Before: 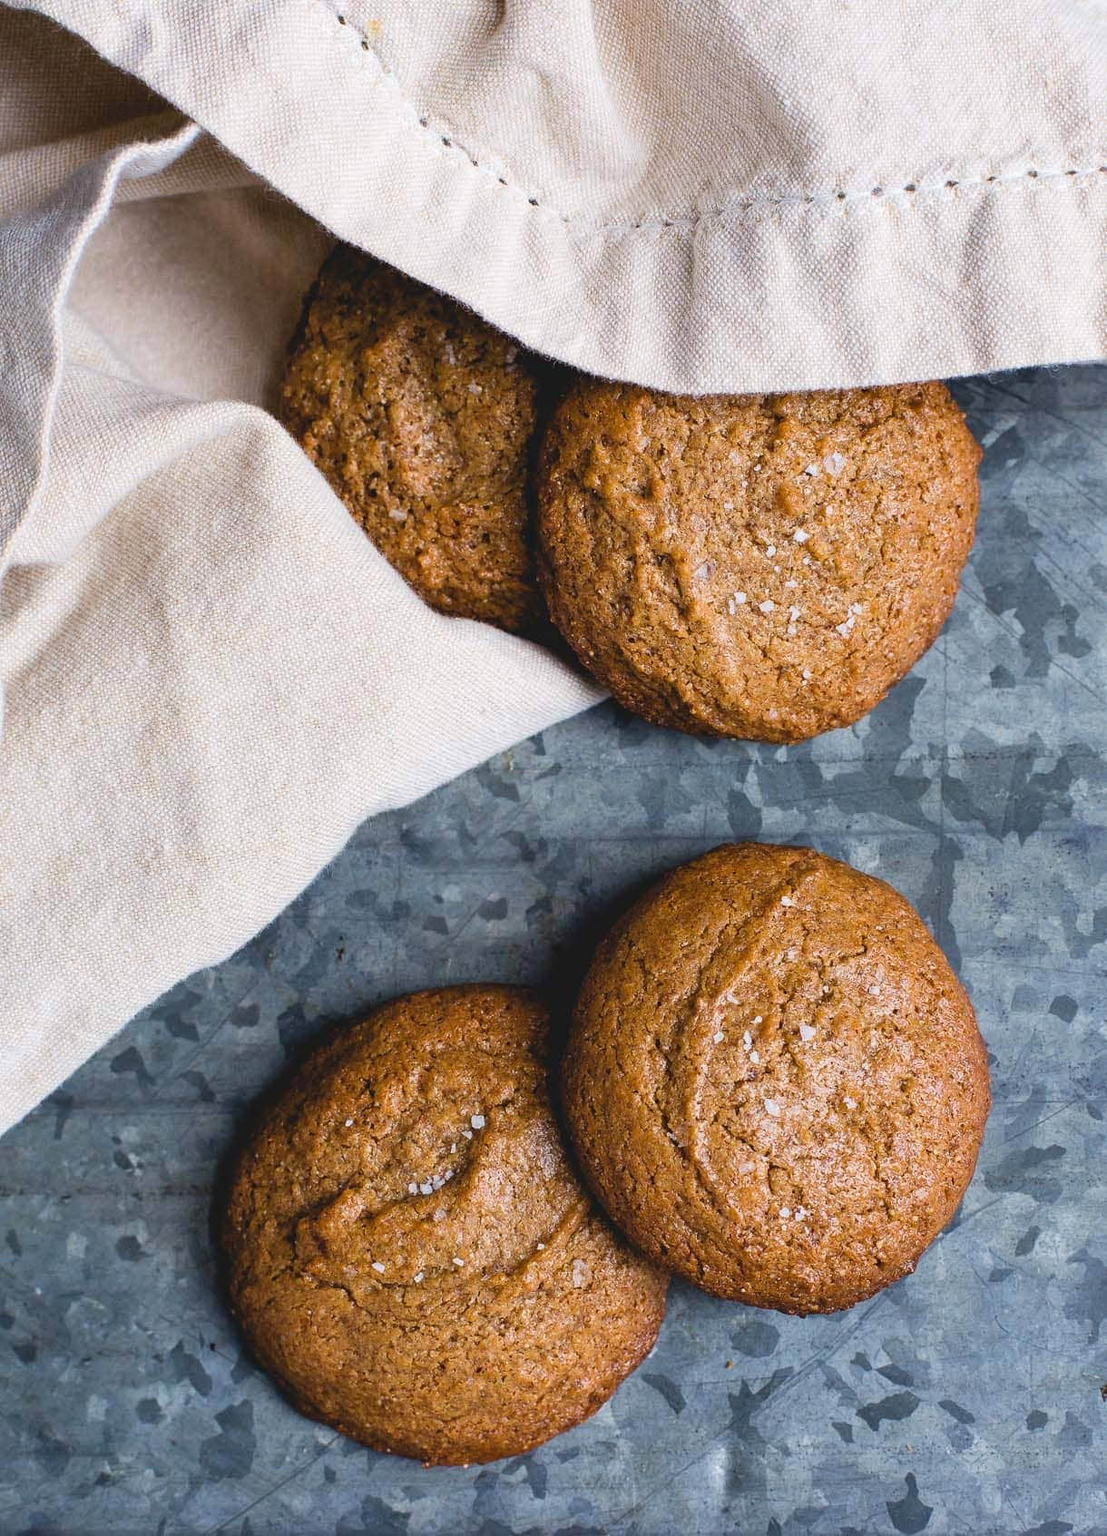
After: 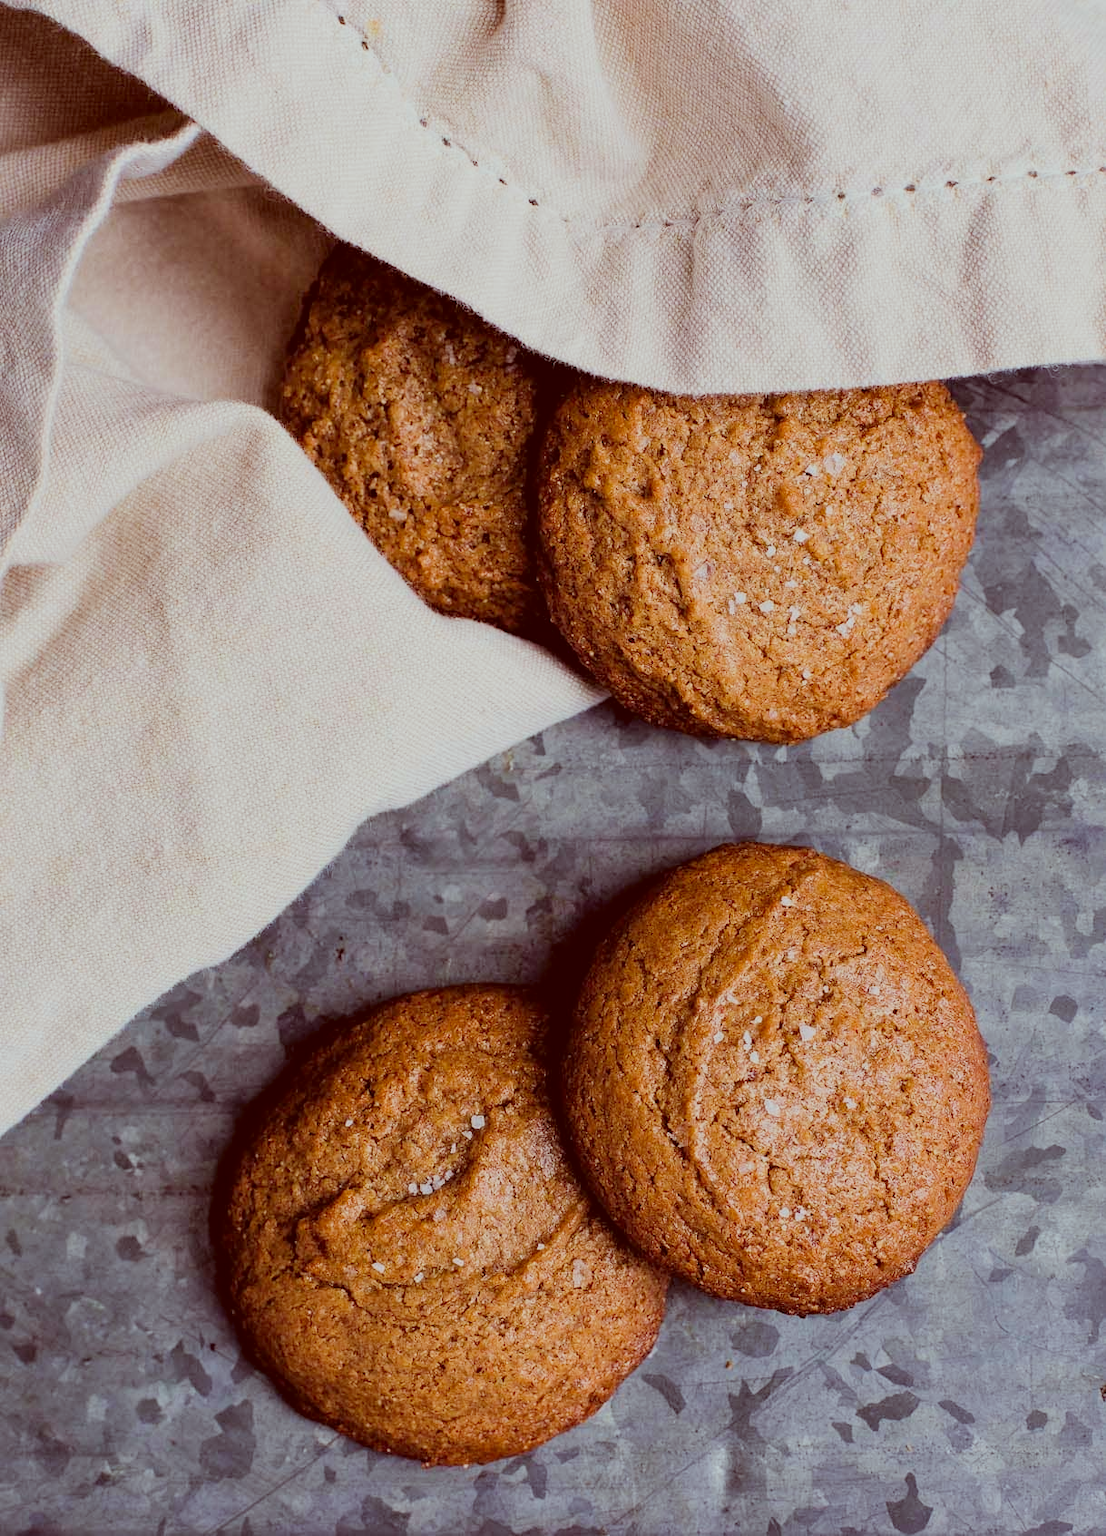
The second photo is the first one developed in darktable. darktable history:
filmic rgb: black relative exposure -7.65 EV, white relative exposure 4.56 EV, hardness 3.61
color correction: highlights a* -7.23, highlights b* -0.161, shadows a* 20.08, shadows b* 11.73
